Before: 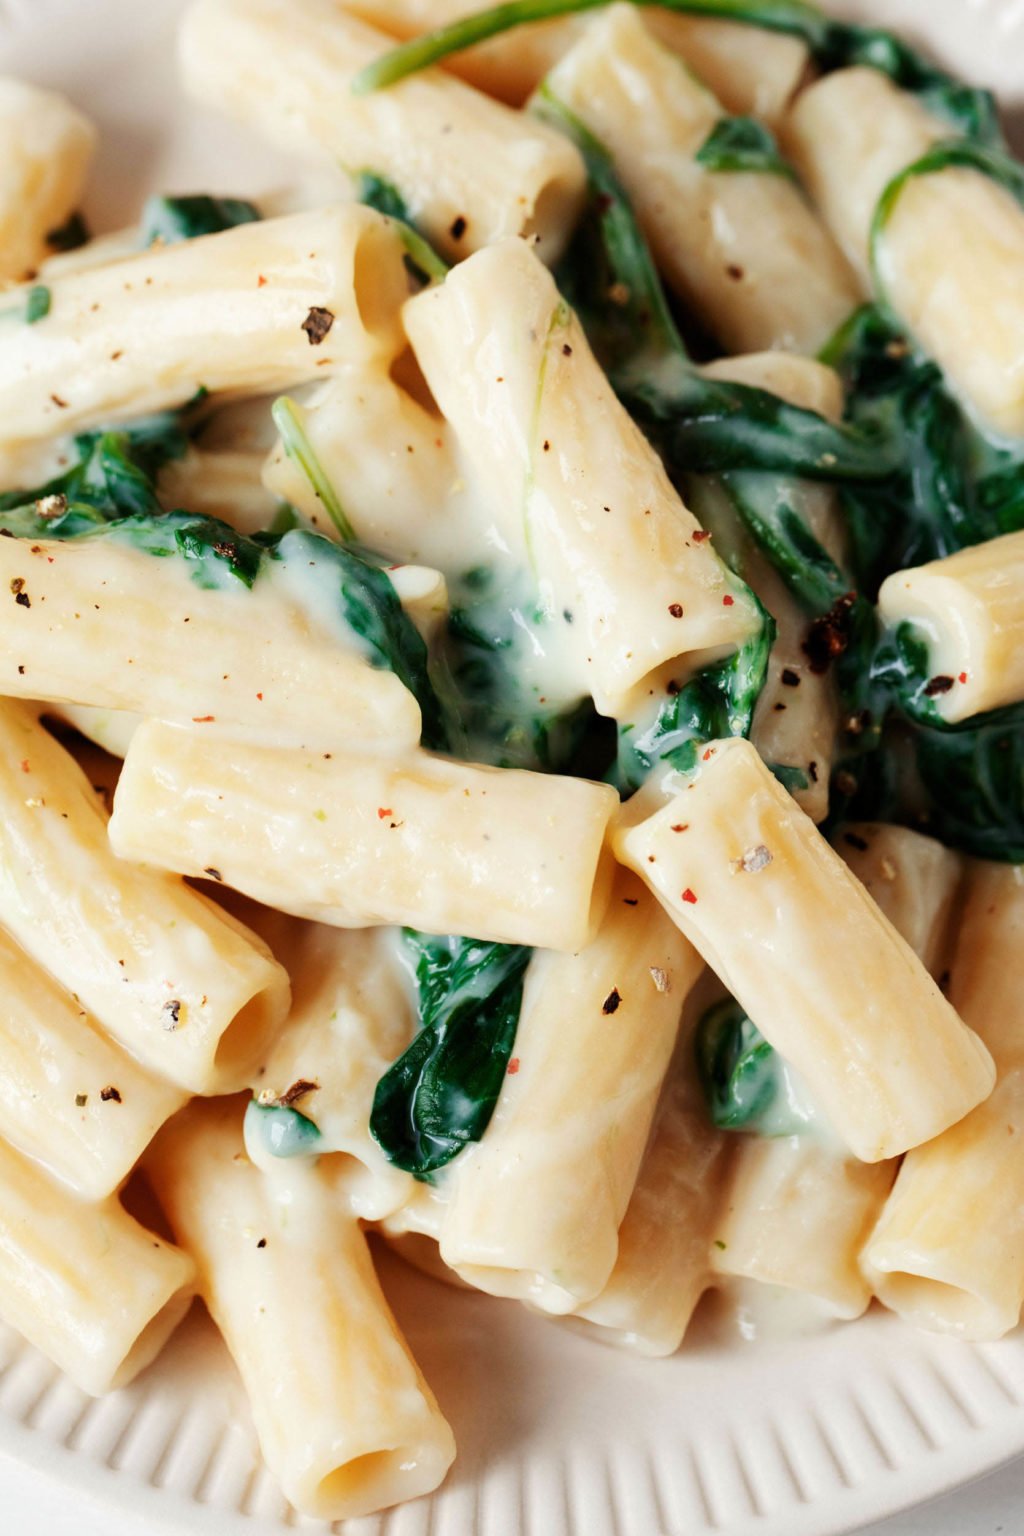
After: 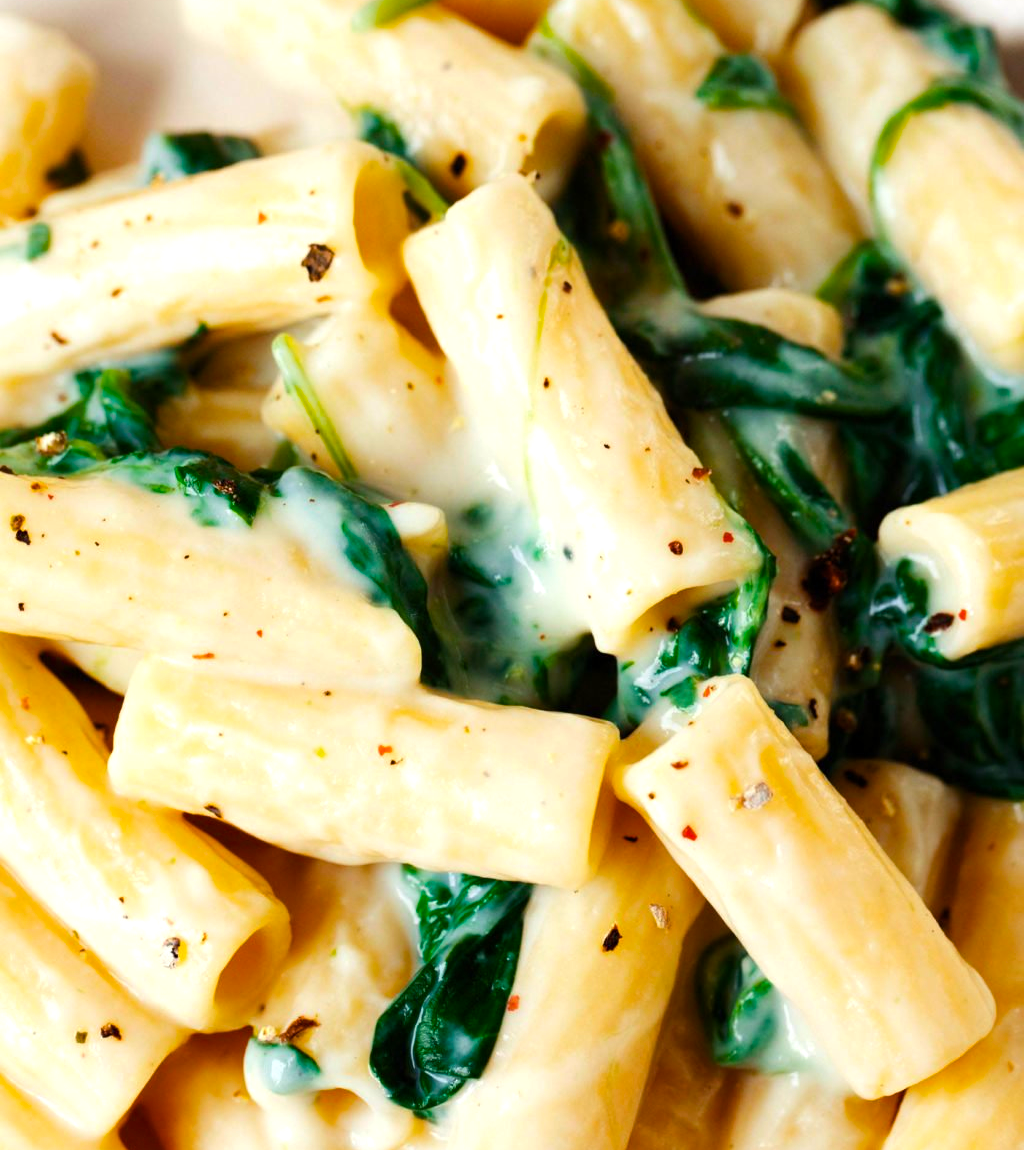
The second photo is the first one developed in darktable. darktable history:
crop: top 4.164%, bottom 20.911%
color balance rgb: linear chroma grading › global chroma 15.059%, perceptual saturation grading › global saturation 25.578%, perceptual brilliance grading › highlights 7.386%, perceptual brilliance grading › mid-tones 3.217%, perceptual brilliance grading › shadows 1.248%
